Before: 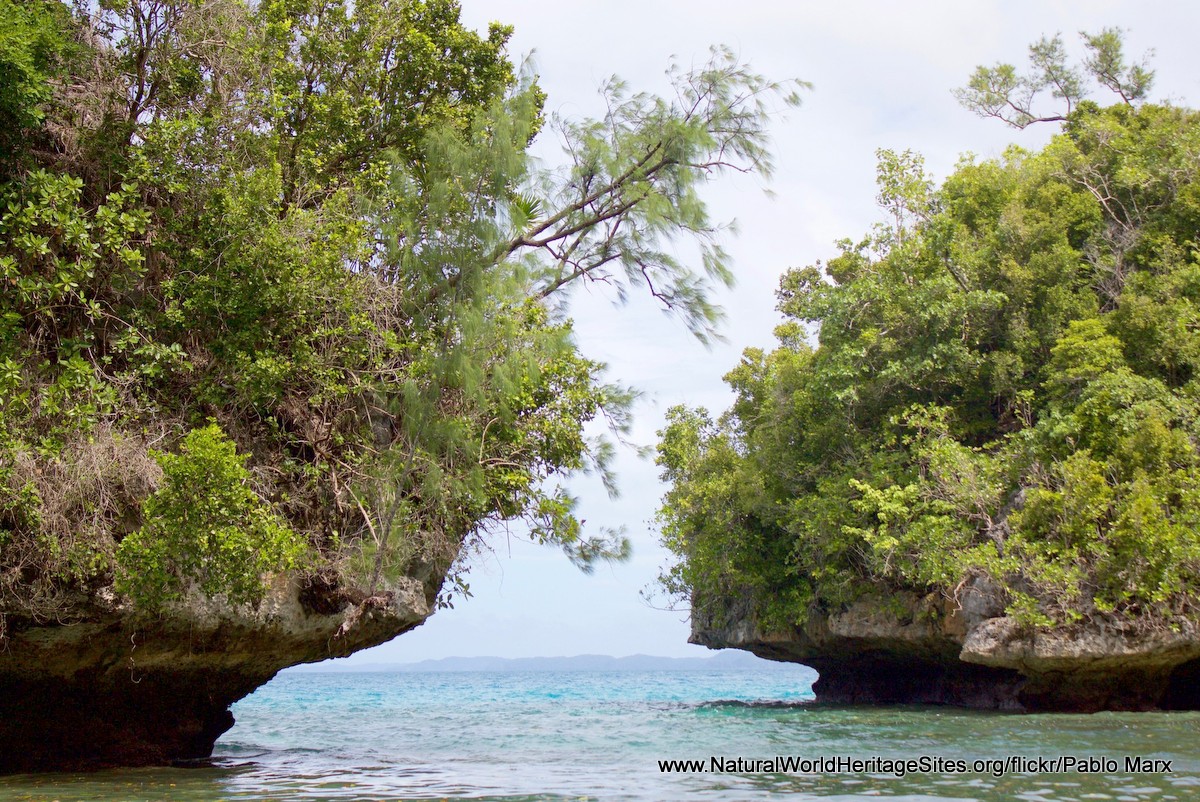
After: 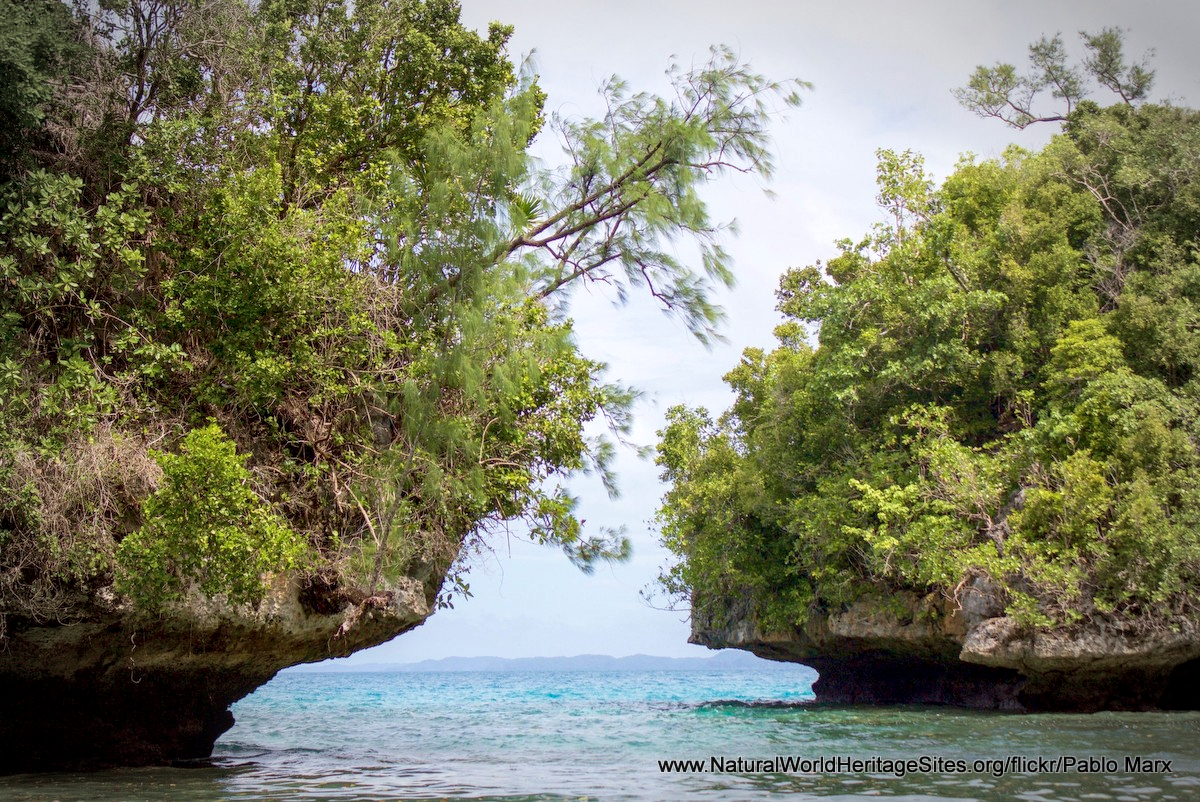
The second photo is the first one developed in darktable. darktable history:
vignetting: automatic ratio true
velvia: on, module defaults
local contrast: on, module defaults
